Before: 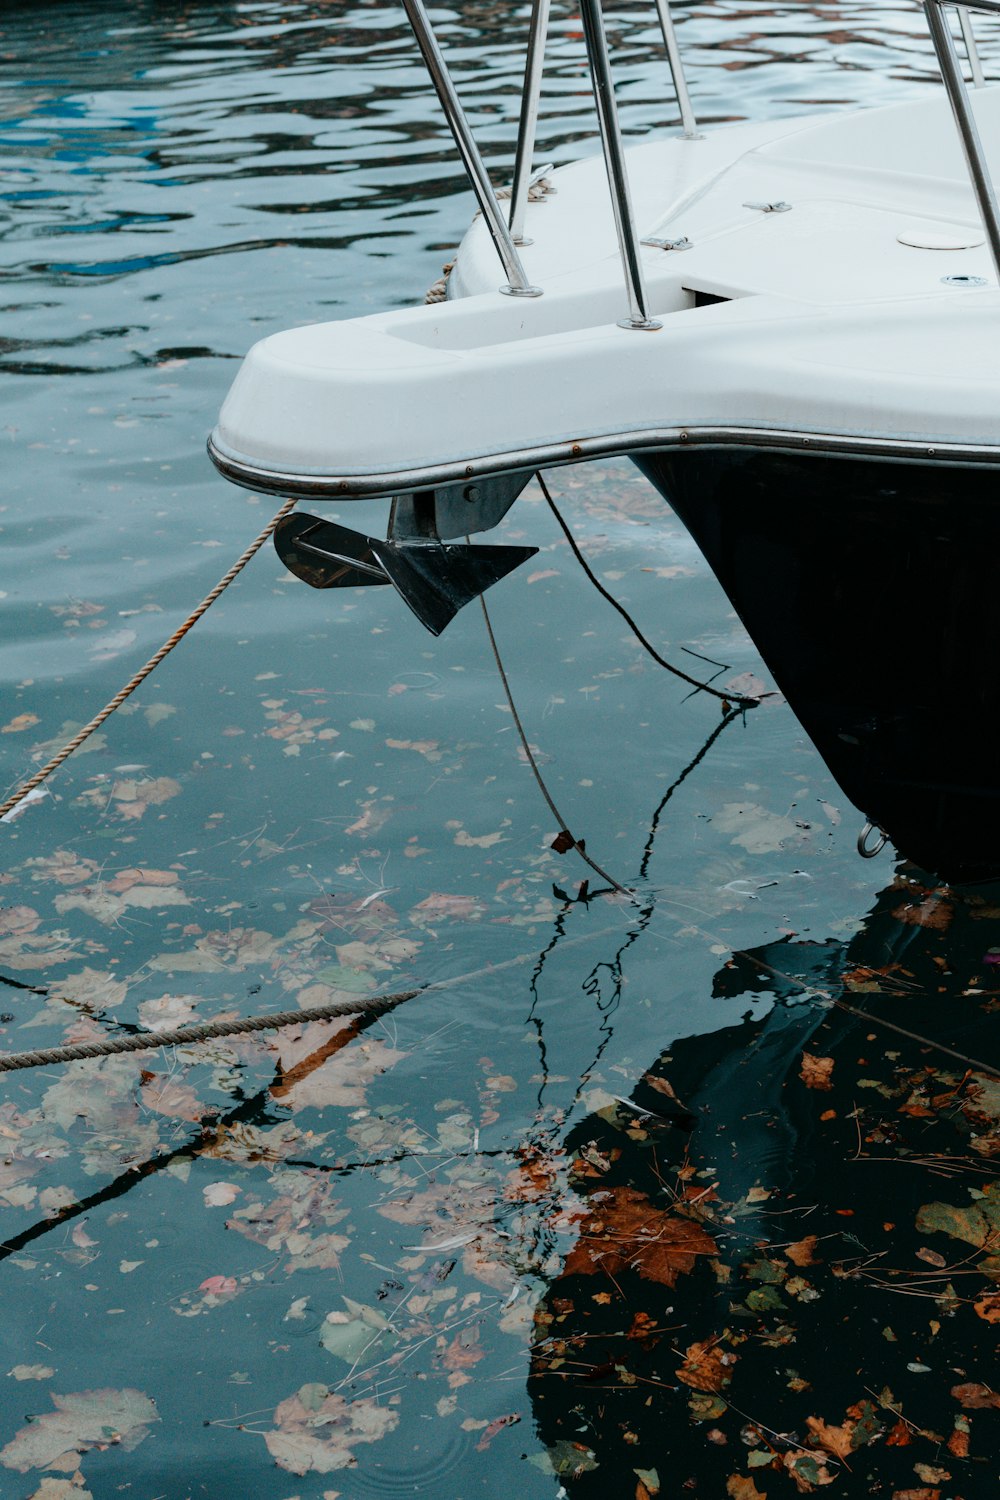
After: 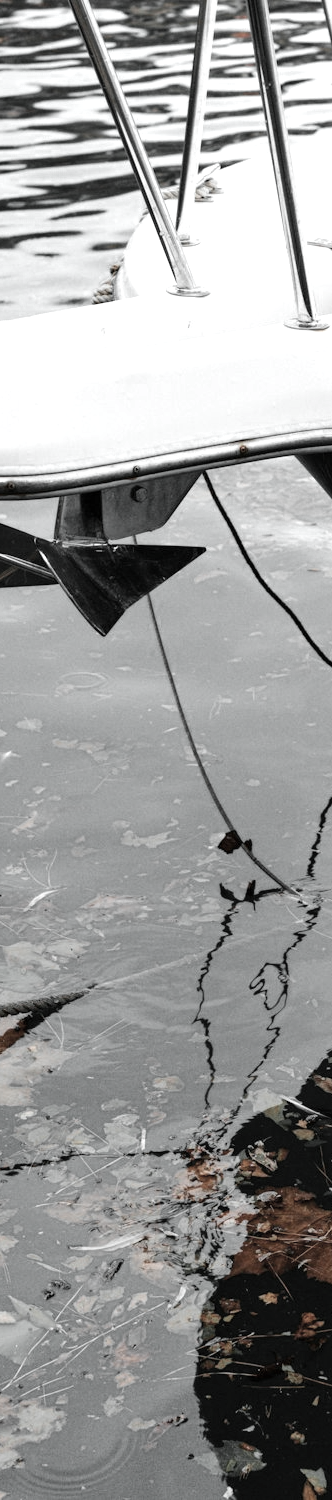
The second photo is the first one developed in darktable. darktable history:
crop: left 33.36%, right 33.36%
color zones: curves: ch0 [(0, 0.613) (0.01, 0.613) (0.245, 0.448) (0.498, 0.529) (0.642, 0.665) (0.879, 0.777) (0.99, 0.613)]; ch1 [(0, 0.035) (0.121, 0.189) (0.259, 0.197) (0.415, 0.061) (0.589, 0.022) (0.732, 0.022) (0.857, 0.026) (0.991, 0.053)]
exposure: exposure 0.657 EV, compensate highlight preservation false
